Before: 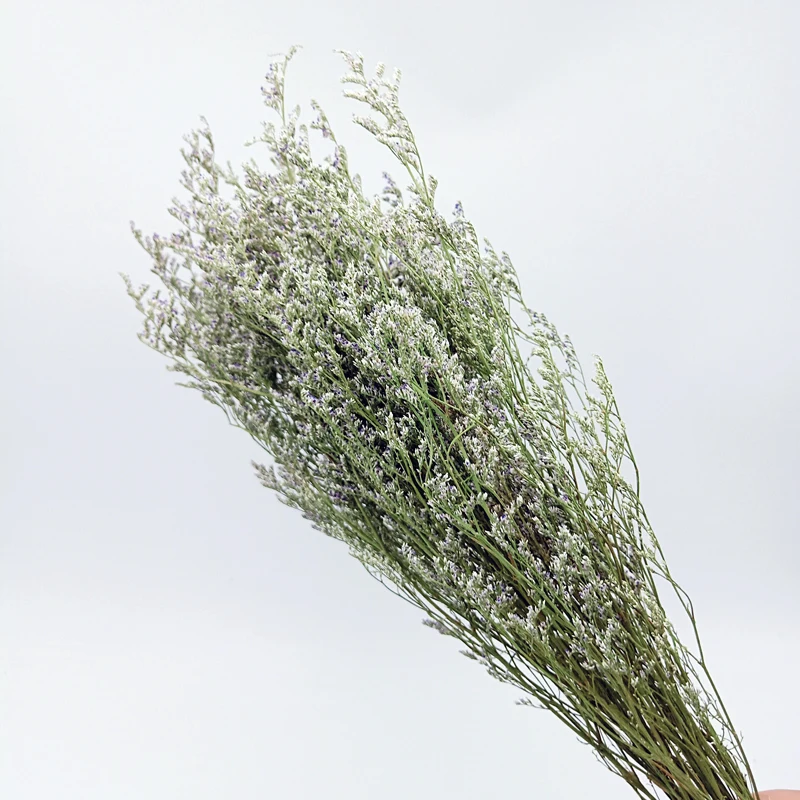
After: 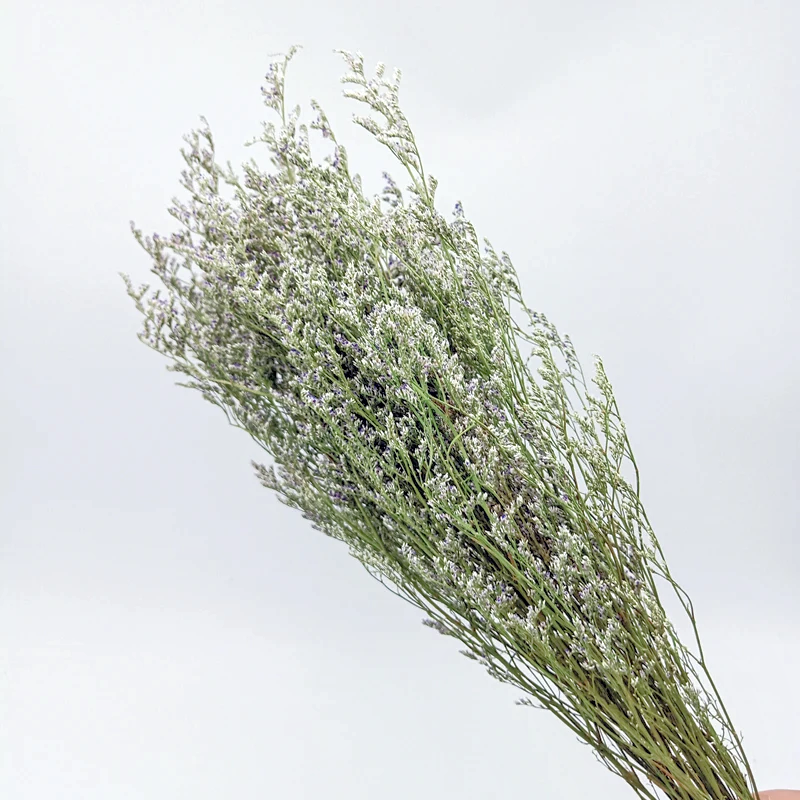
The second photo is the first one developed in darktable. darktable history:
local contrast: on, module defaults
tone equalizer: -7 EV 0.164 EV, -6 EV 0.588 EV, -5 EV 1.17 EV, -4 EV 1.3 EV, -3 EV 1.13 EV, -2 EV 0.6 EV, -1 EV 0.168 EV
